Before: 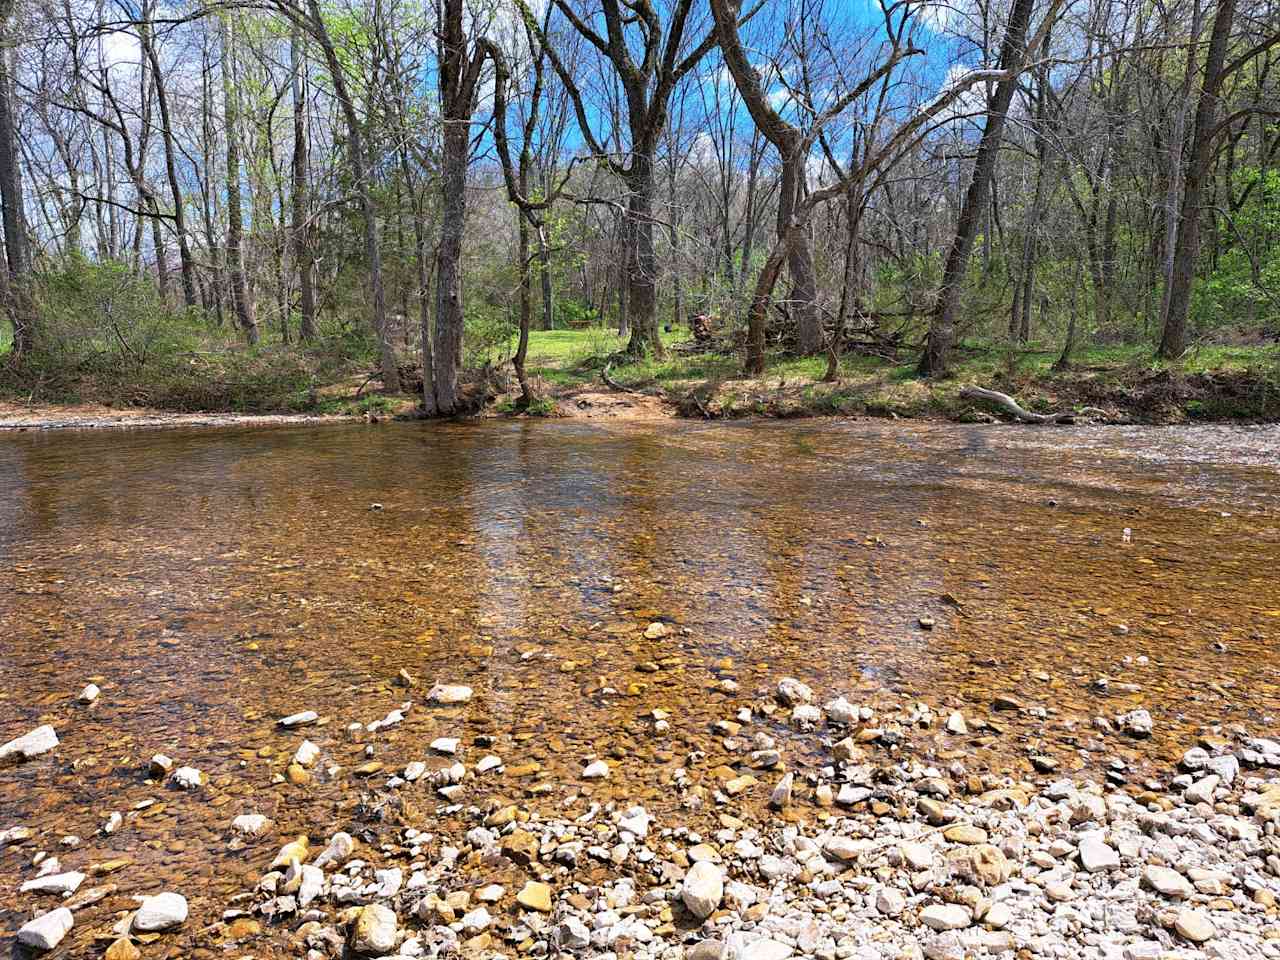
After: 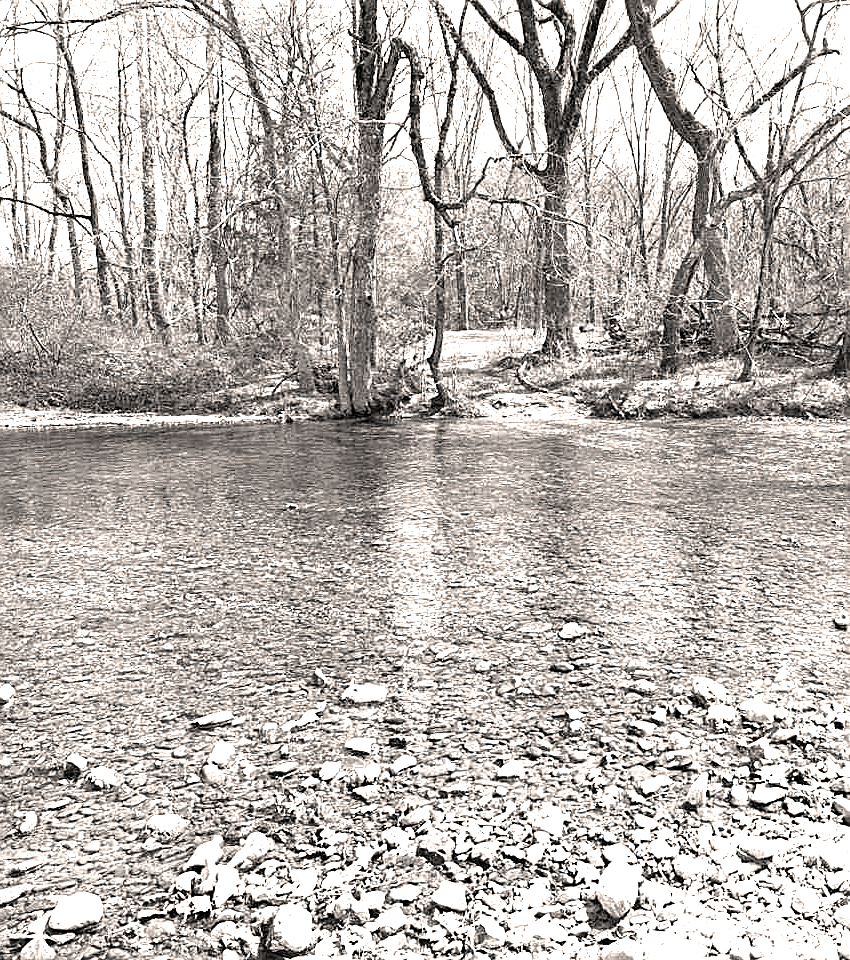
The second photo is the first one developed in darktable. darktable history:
exposure: exposure 1.229 EV, compensate exposure bias true, compensate highlight preservation false
color calibration: output gray [0.18, 0.41, 0.41, 0], illuminant custom, x 0.38, y 0.482, temperature 4444.05 K
tone equalizer: on, module defaults
color balance rgb: power › chroma 0.224%, power › hue 62.65°, highlights gain › chroma 2.942%, highlights gain › hue 60.41°, perceptual saturation grading › global saturation 25.732%, perceptual saturation grading › highlights -50.089%, perceptual saturation grading › shadows 30.234%
sharpen: on, module defaults
crop and rotate: left 6.678%, right 26.885%
